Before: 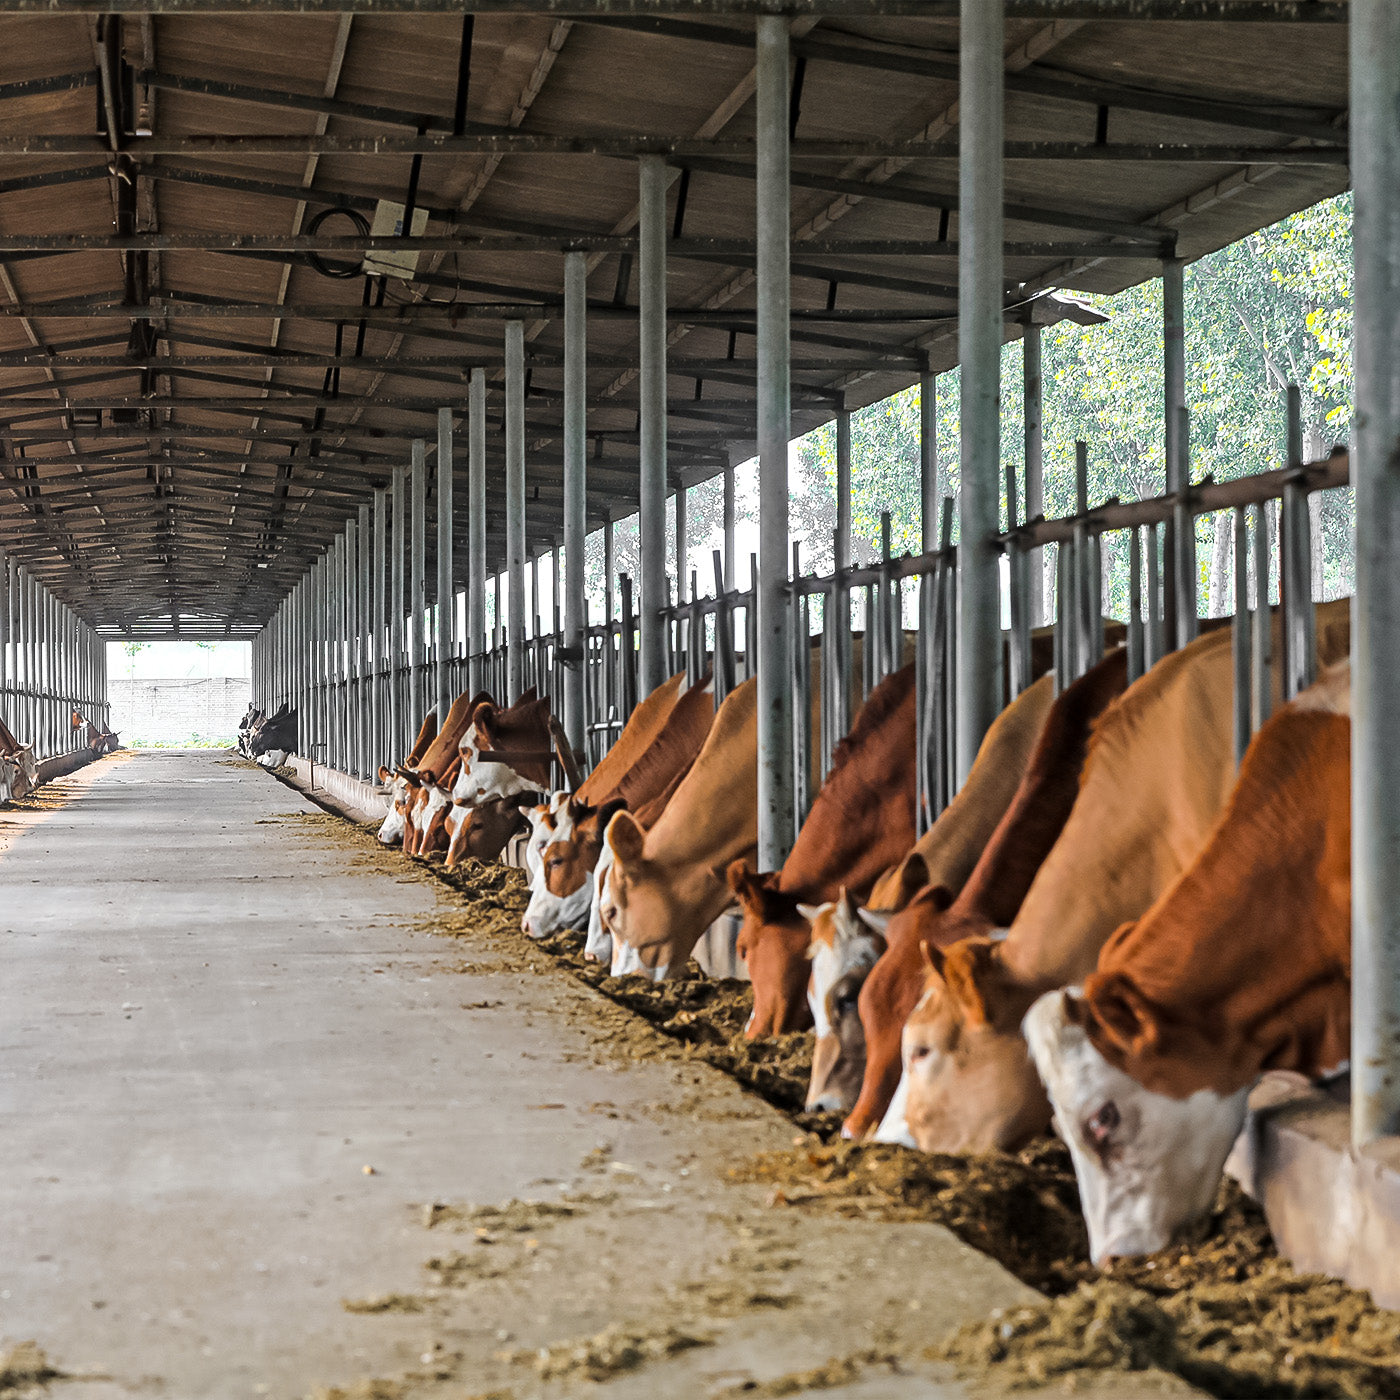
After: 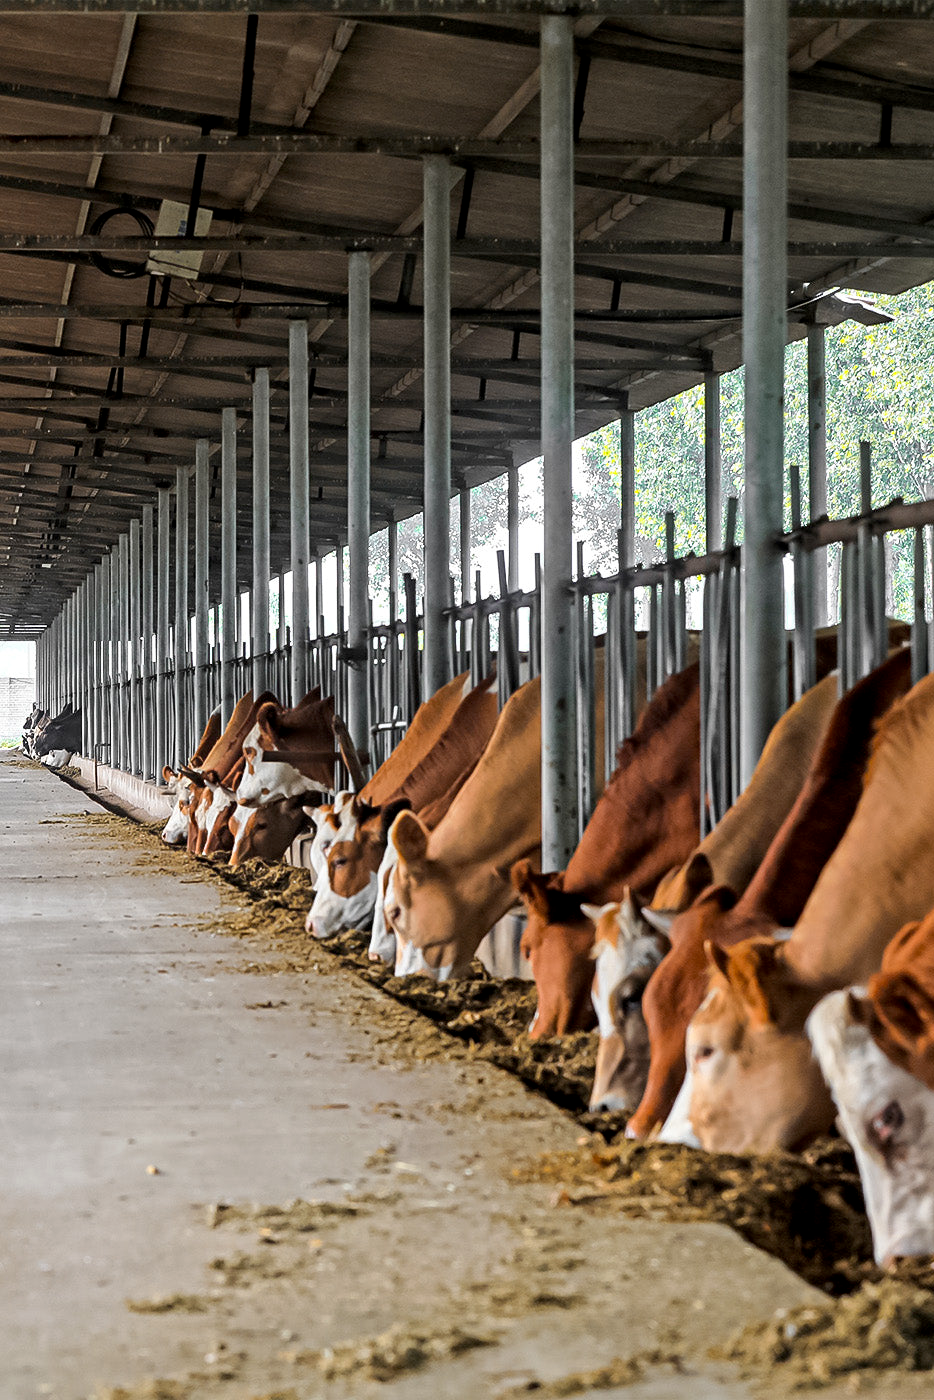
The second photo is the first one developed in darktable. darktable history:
exposure: black level correction 0.005, exposure 0.014 EV, compensate highlight preservation false
crop and rotate: left 15.446%, right 17.836%
